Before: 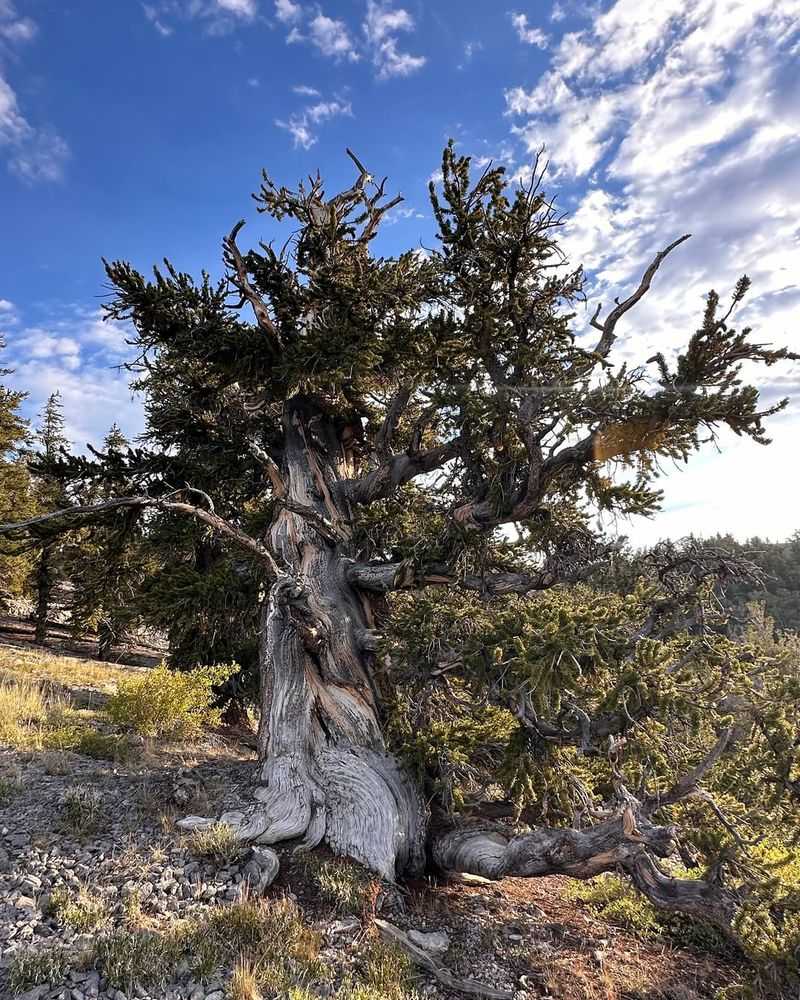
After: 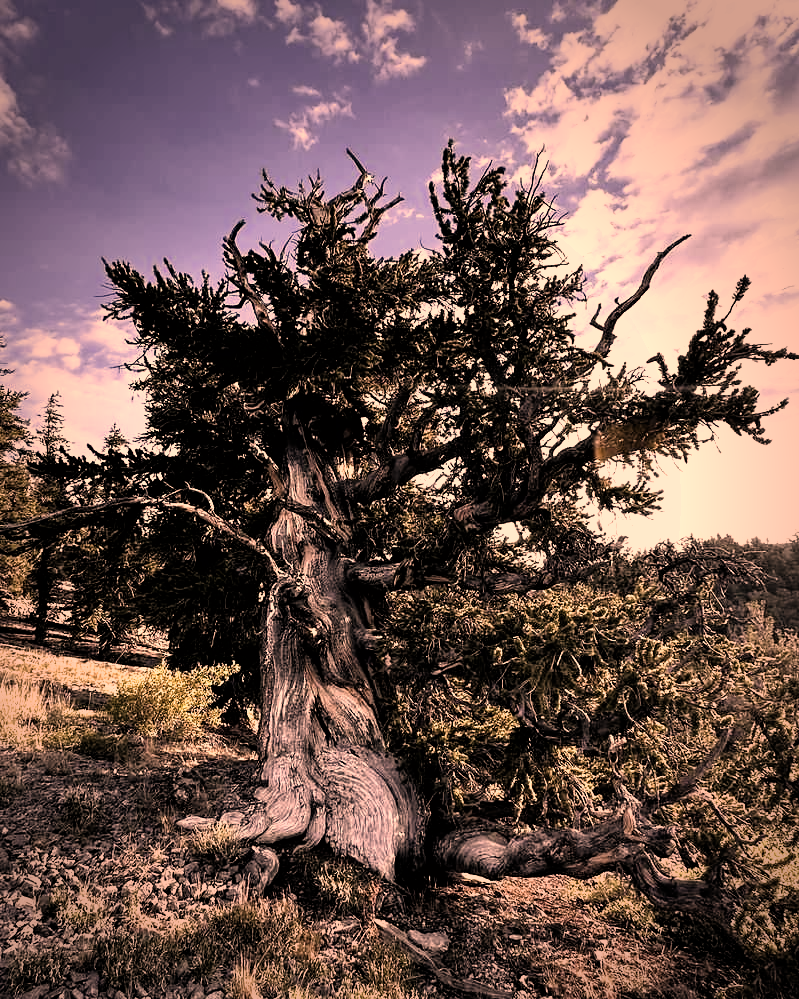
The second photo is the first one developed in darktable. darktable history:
filmic rgb: black relative exposure -8.2 EV, white relative exposure 2.24 EV, hardness 7.07, latitude 84.84%, contrast 1.707, highlights saturation mix -3.38%, shadows ↔ highlights balance -2%
crop: left 0.031%
vignetting: fall-off start 63.95%, brightness -0.586, saturation -0.125, width/height ratio 0.879, unbound false
color correction: highlights a* 39.82, highlights b* 39.59, saturation 0.695
